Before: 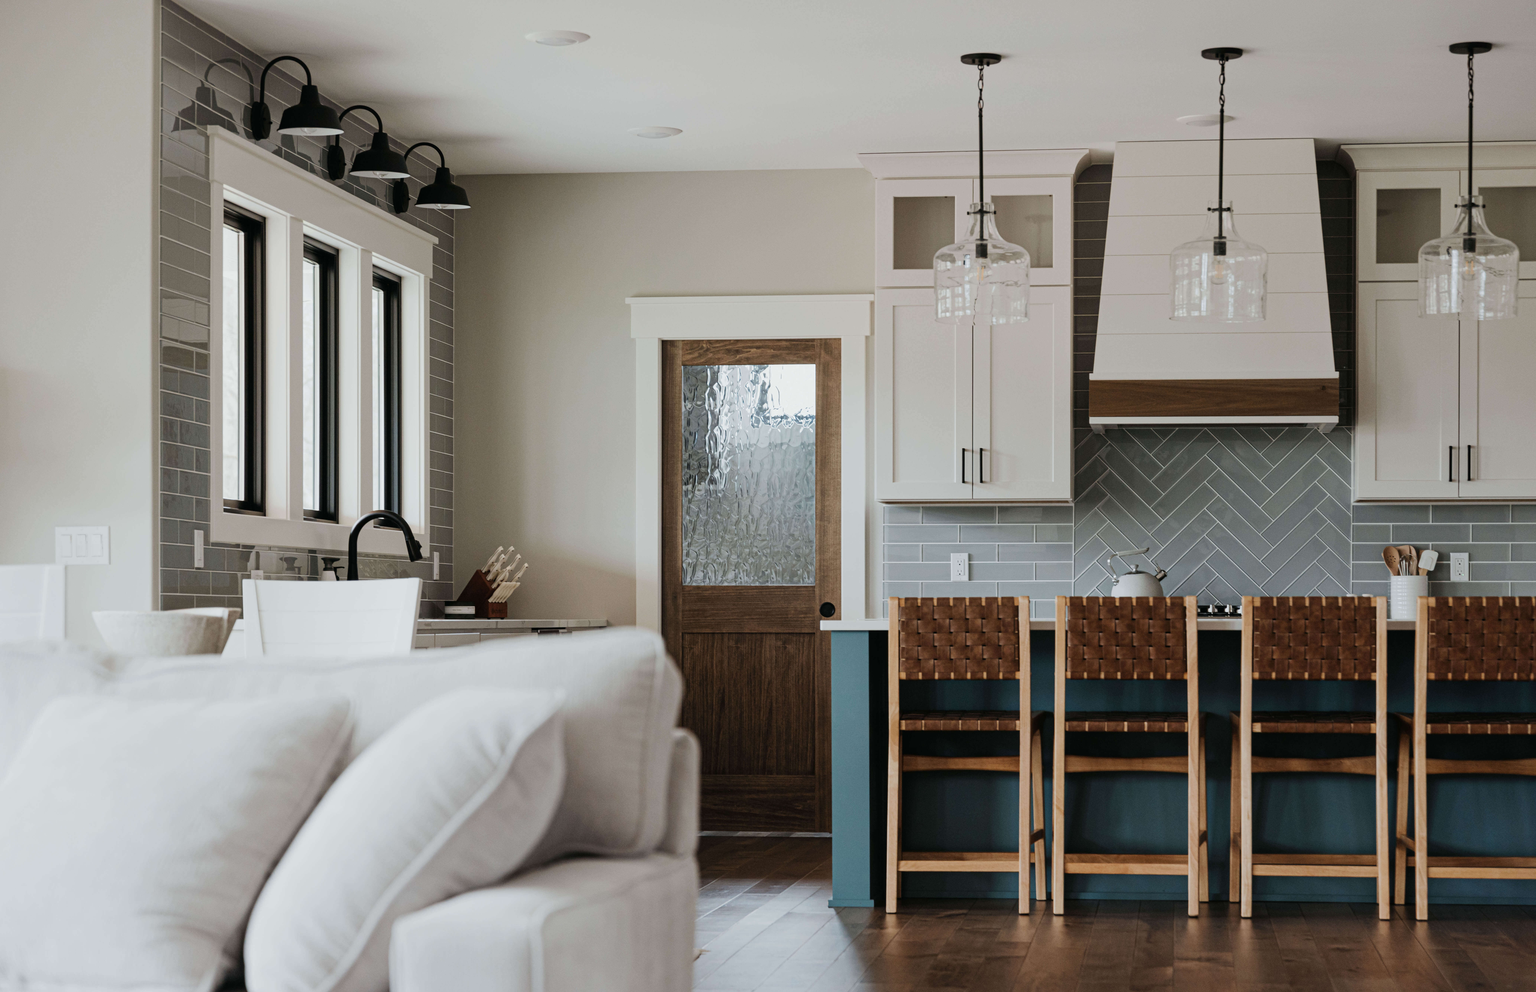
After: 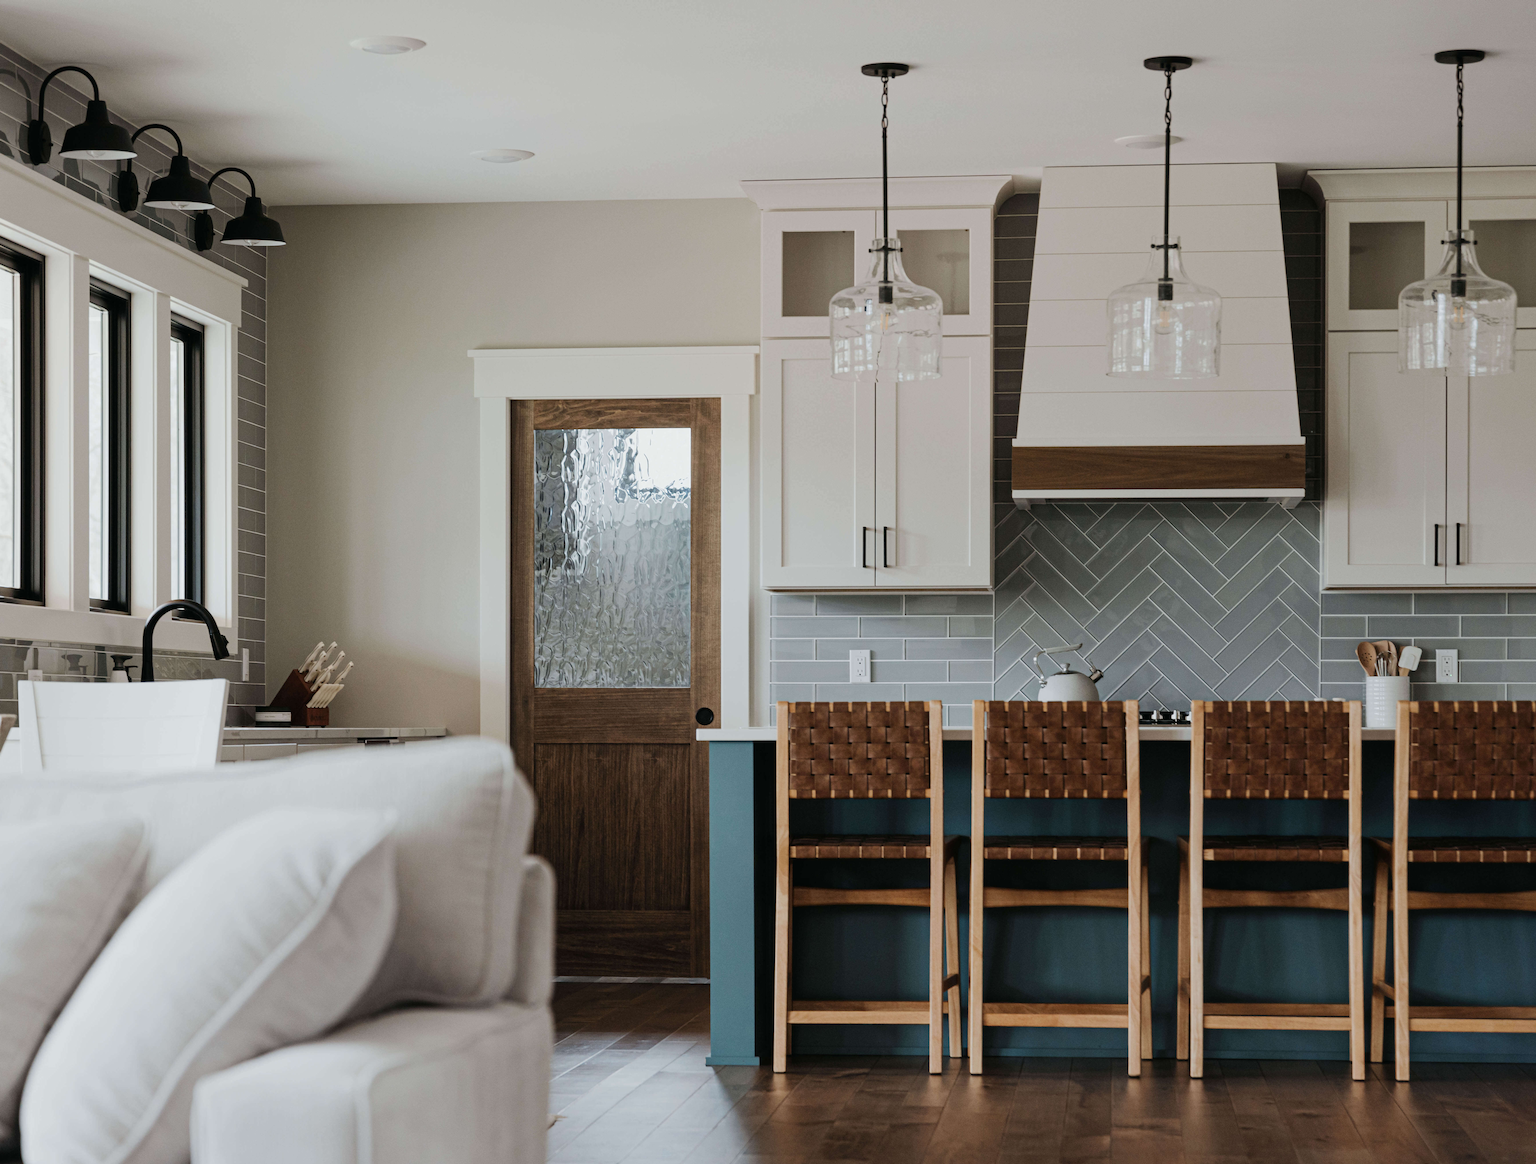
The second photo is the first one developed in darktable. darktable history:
tone equalizer: edges refinement/feathering 500, mask exposure compensation -1.57 EV, preserve details no
crop and rotate: left 14.812%
